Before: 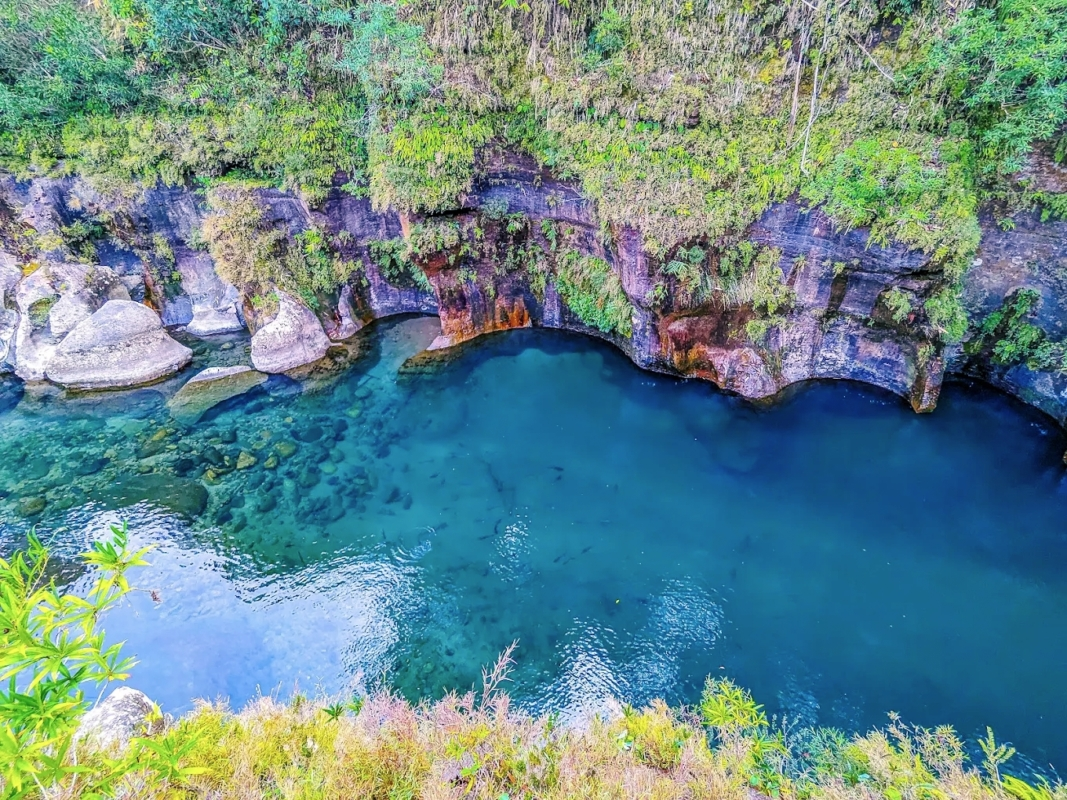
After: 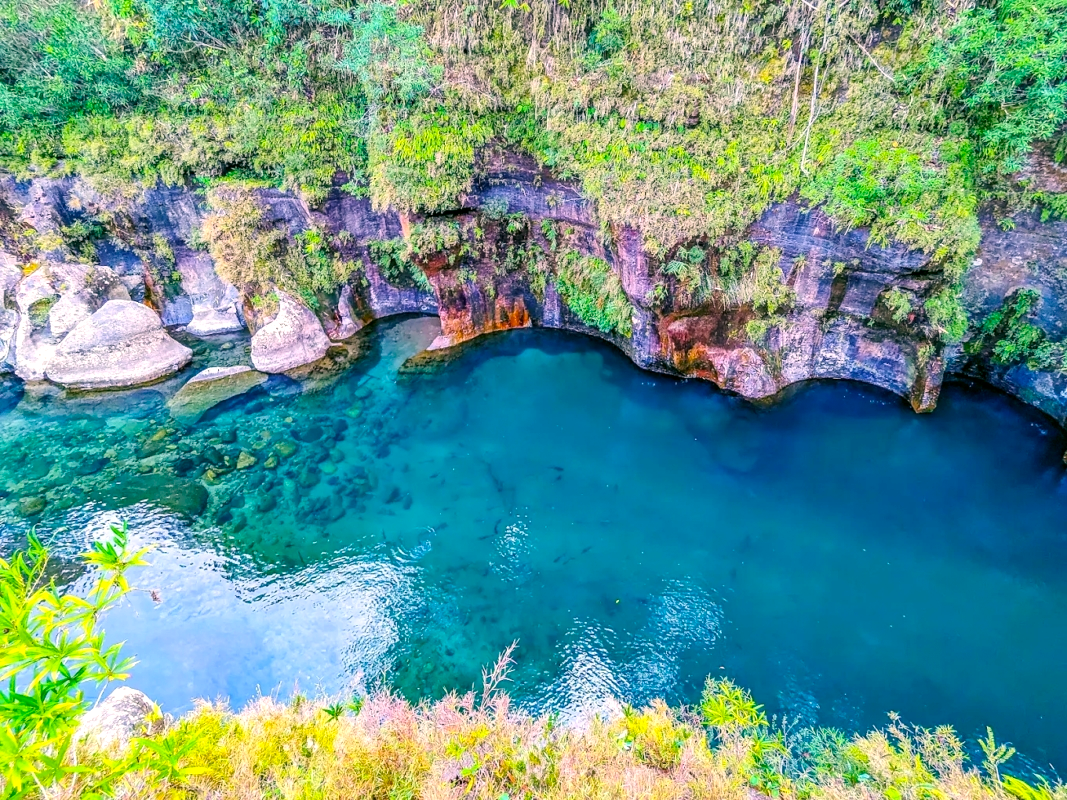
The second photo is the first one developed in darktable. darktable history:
exposure: black level correction 0.001, exposure 0.3 EV, compensate highlight preservation false
color correction: highlights a* 4.02, highlights b* 4.98, shadows a* -7.55, shadows b* 4.98
